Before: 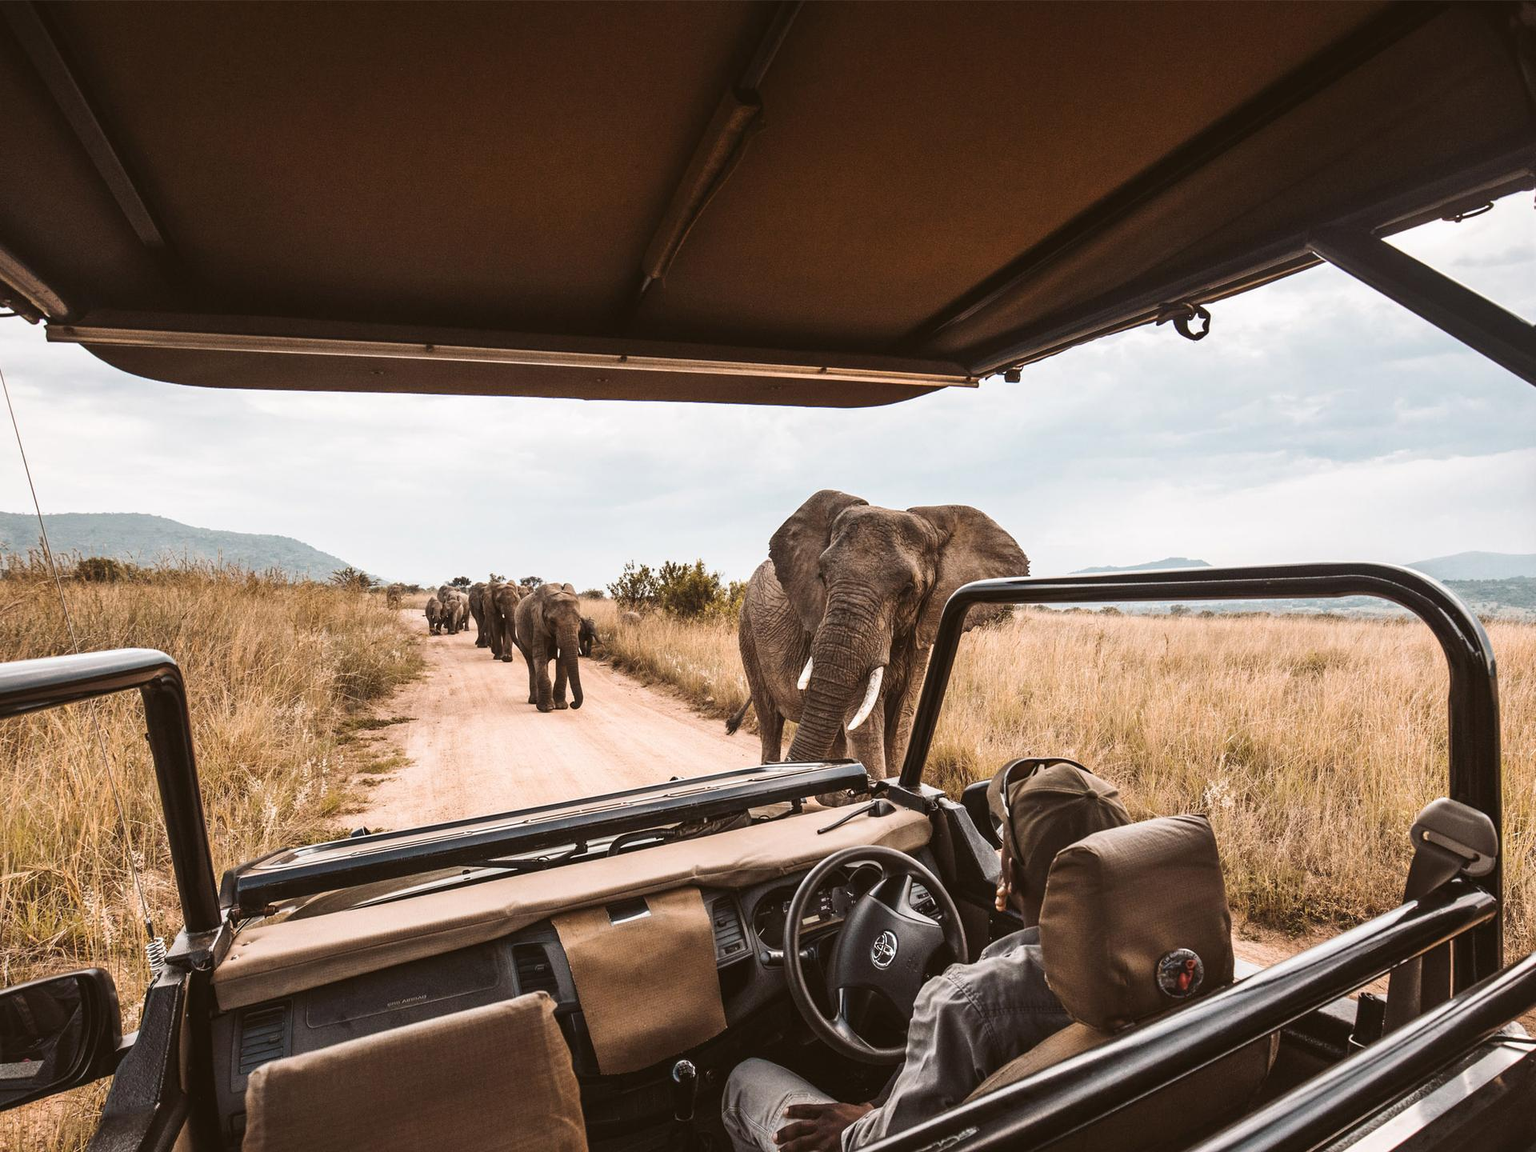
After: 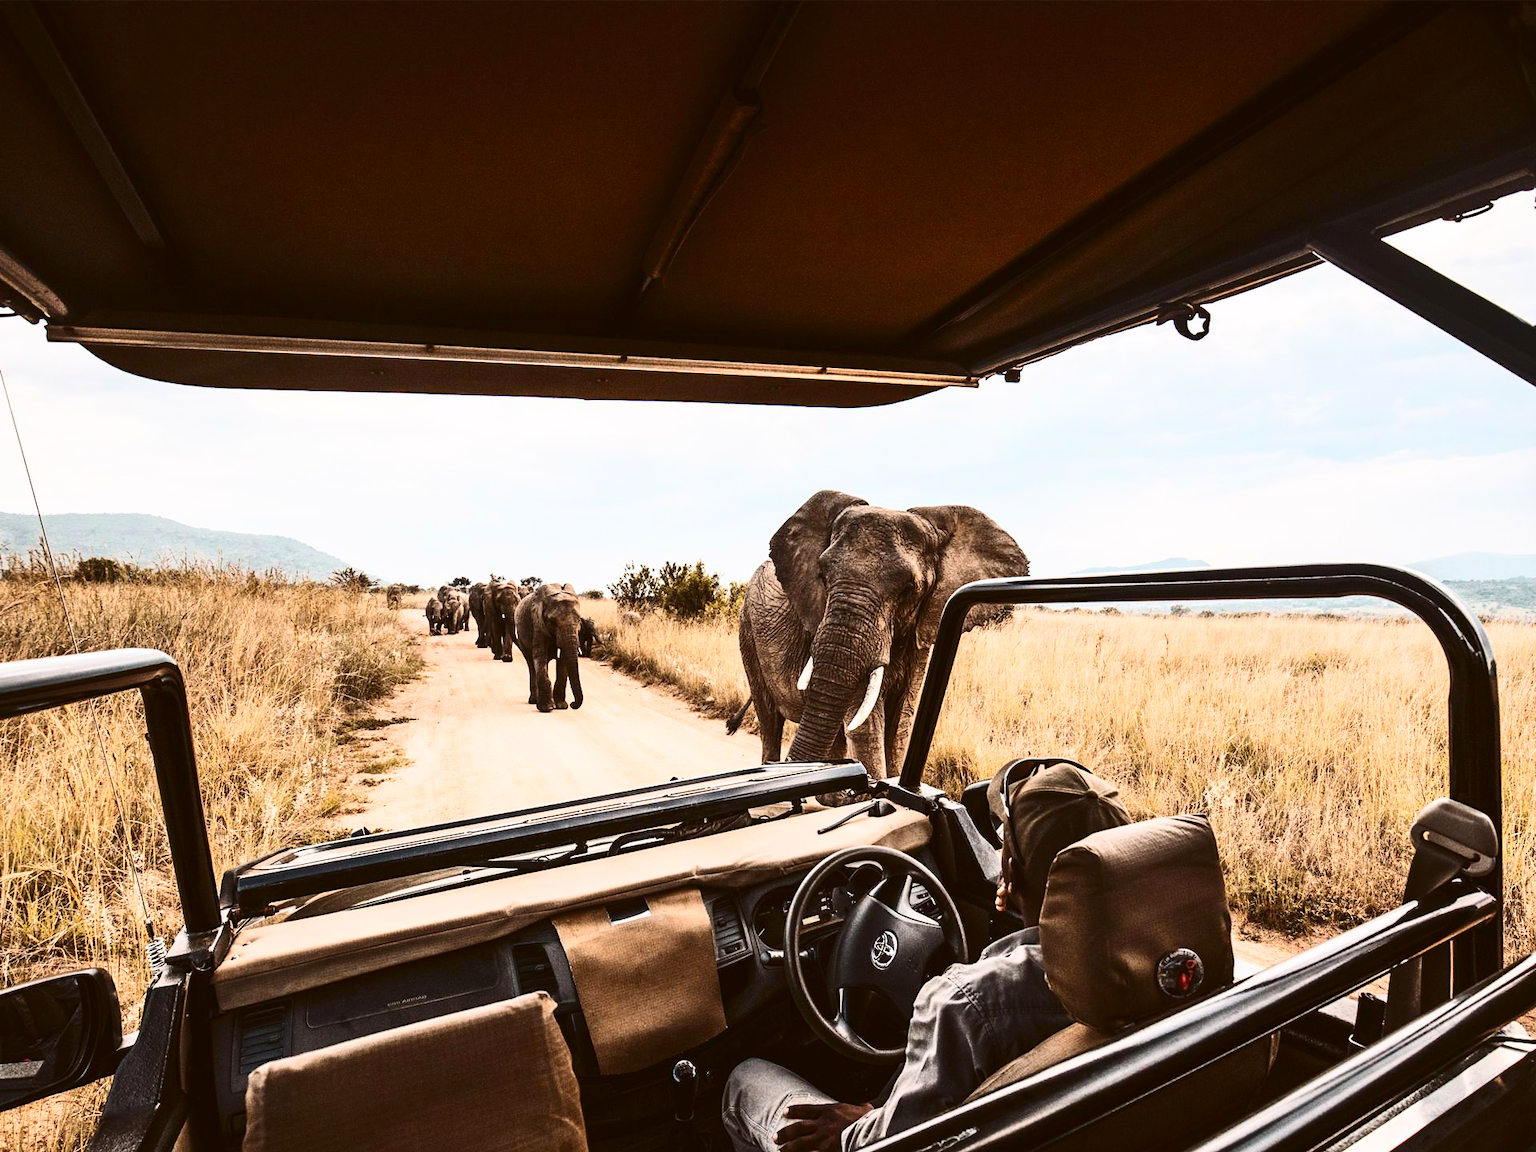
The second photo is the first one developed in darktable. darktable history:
contrast brightness saturation: contrast 0.413, brightness 0.096, saturation 0.209
